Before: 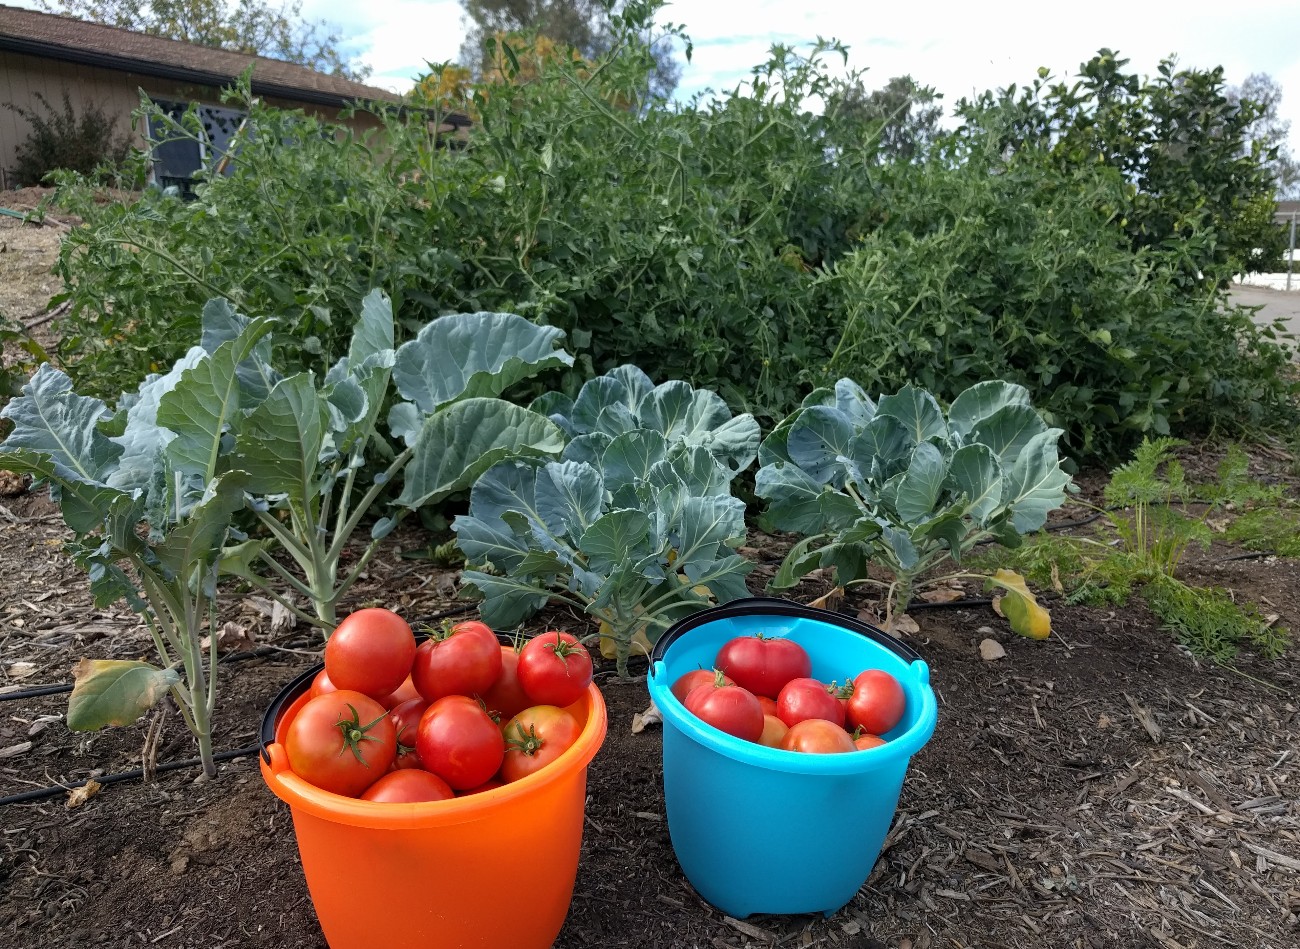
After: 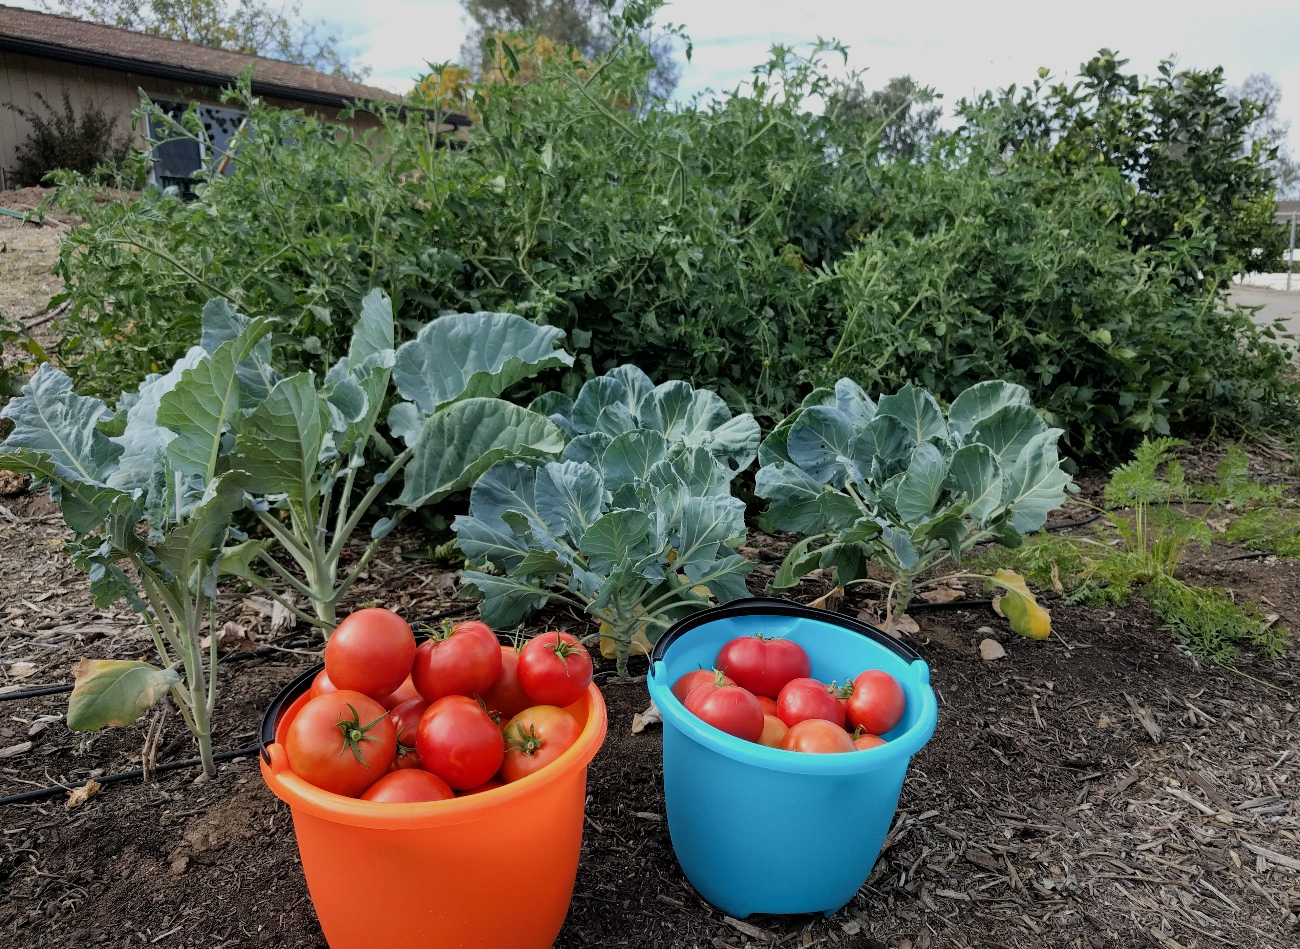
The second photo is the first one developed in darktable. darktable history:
filmic rgb: black relative exposure -7.65 EV, white relative exposure 4.56 EV, hardness 3.61
exposure: exposure 0.178 EV, compensate exposure bias true, compensate highlight preservation false
